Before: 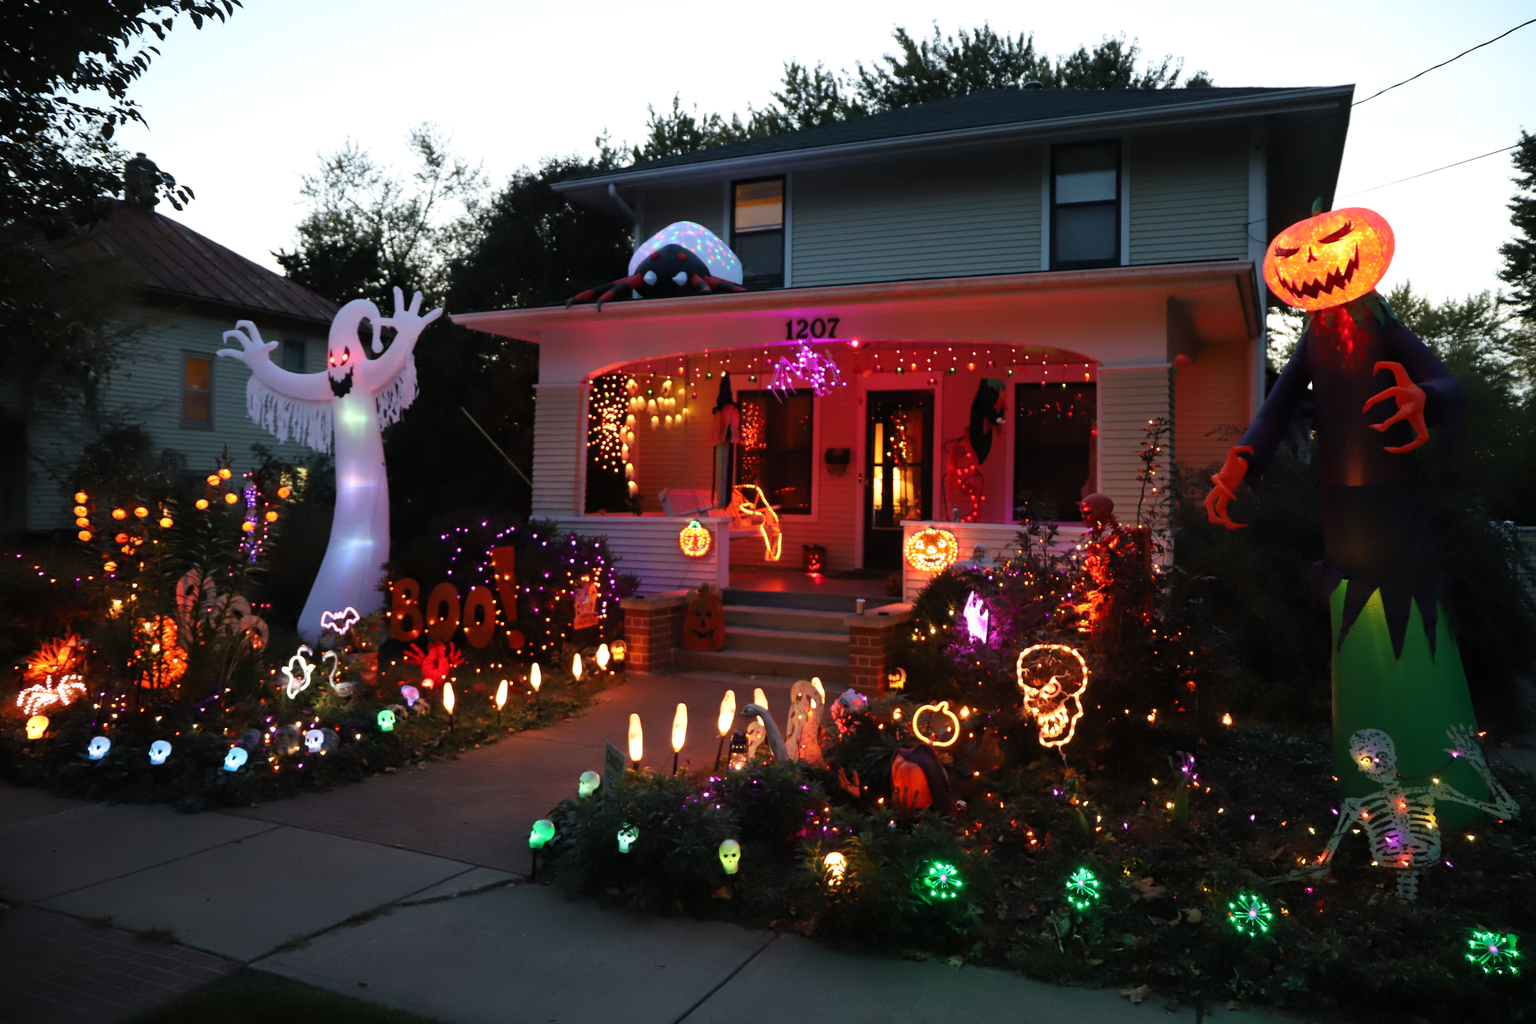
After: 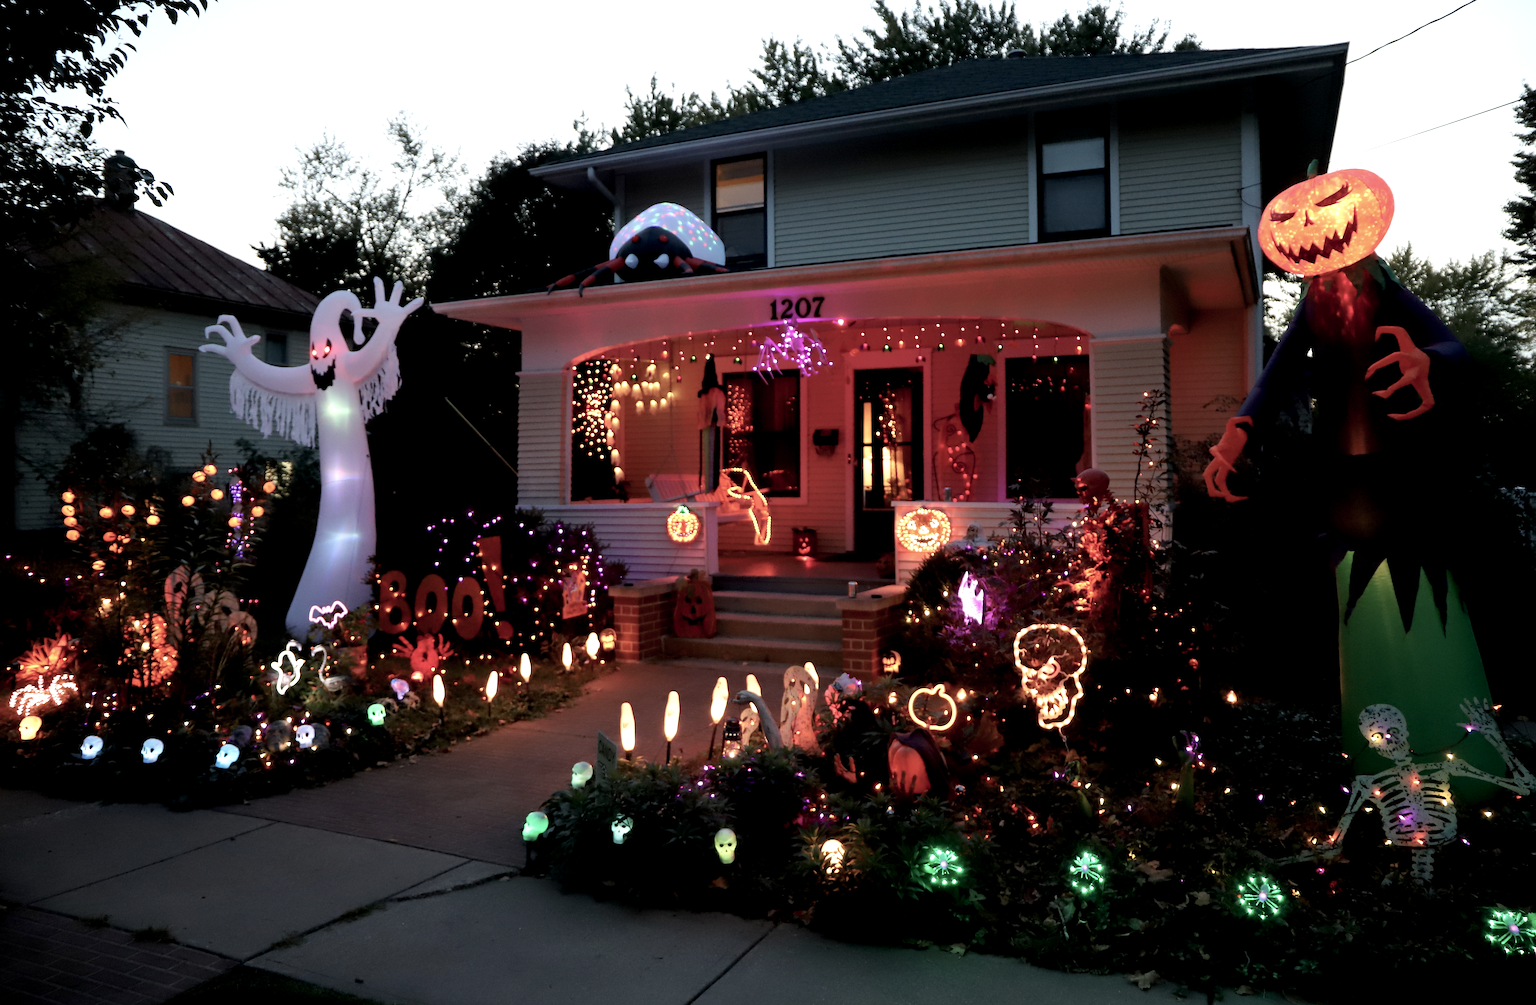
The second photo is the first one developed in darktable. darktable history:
sharpen: on, module defaults
color balance: input saturation 100.43%, contrast fulcrum 14.22%, output saturation 70.41%
exposure: black level correction 0.007, exposure 0.159 EV, compensate highlight preservation false
rotate and perspective: rotation -1.32°, lens shift (horizontal) -0.031, crop left 0.015, crop right 0.985, crop top 0.047, crop bottom 0.982
